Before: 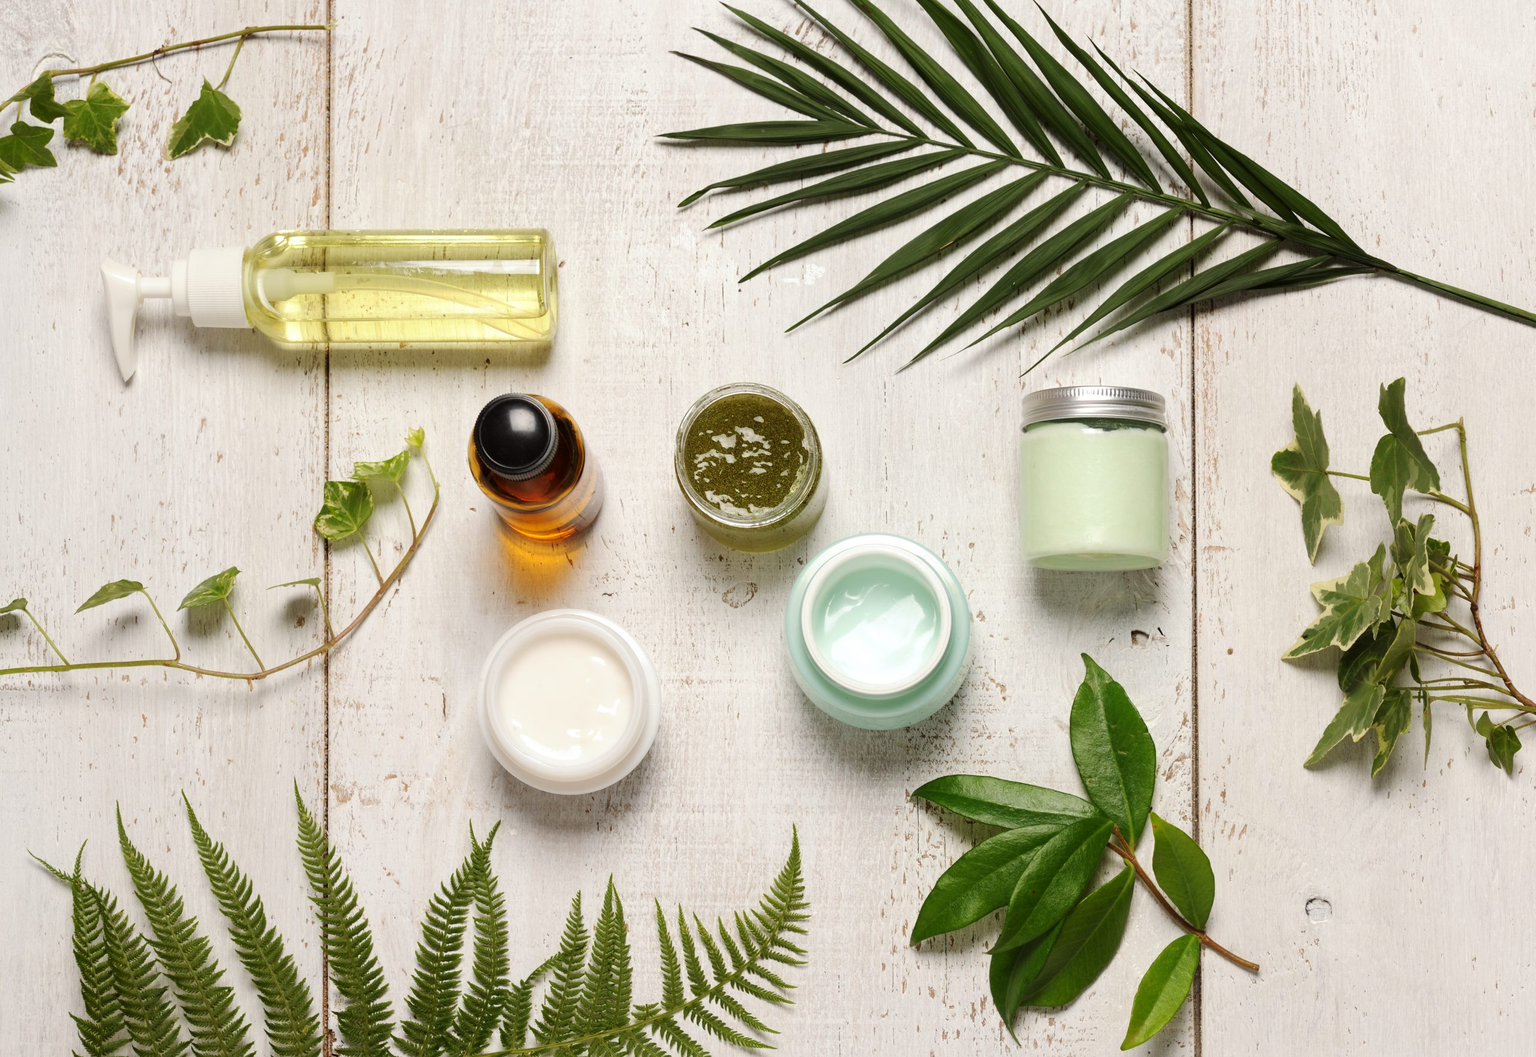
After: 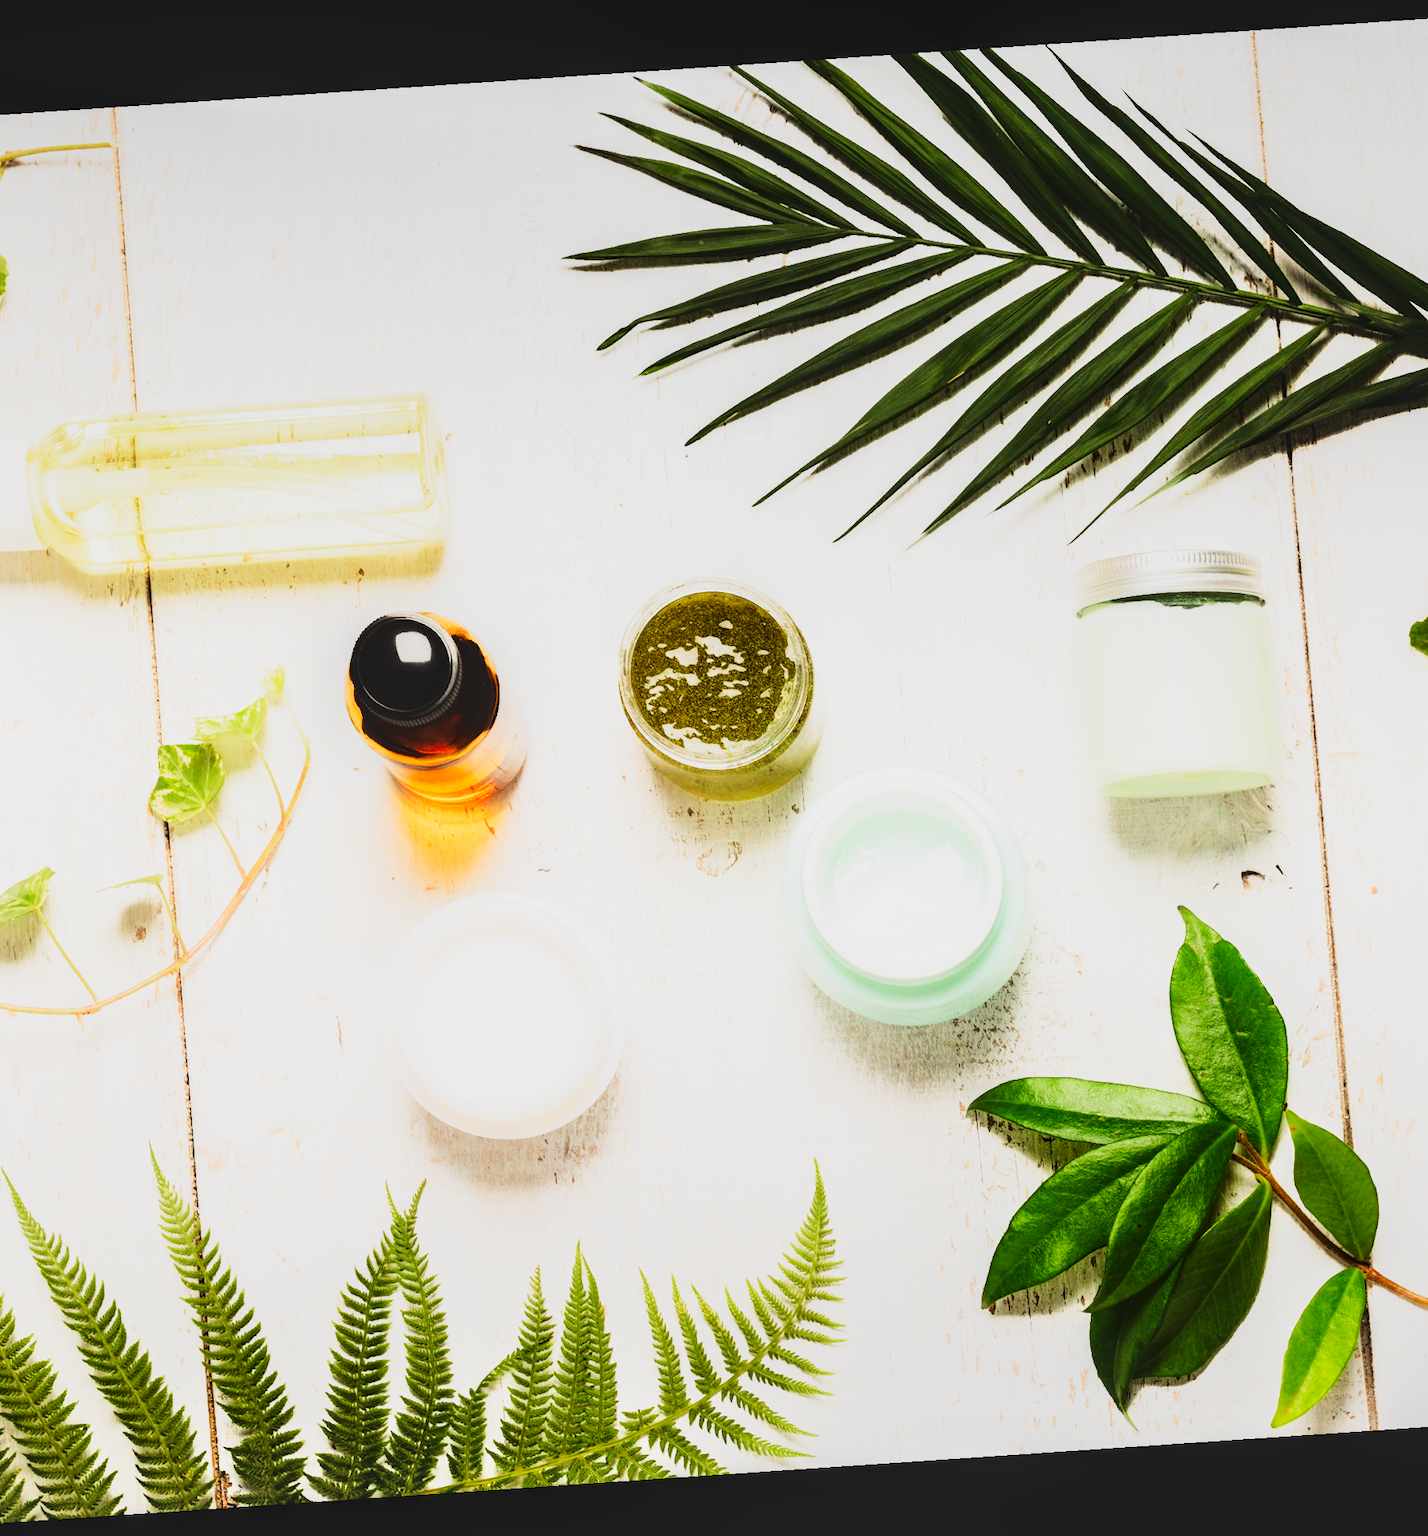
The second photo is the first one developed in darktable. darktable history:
filmic rgb: black relative exposure -6.43 EV, white relative exposure 2.43 EV, threshold 3 EV, hardness 5.27, latitude 0.1%, contrast 1.425, highlights saturation mix 2%, preserve chrominance no, color science v5 (2021), contrast in shadows safe, contrast in highlights safe, enable highlight reconstruction true
exposure: compensate highlight preservation false
tone curve: curves: ch0 [(0, 0.026) (0.155, 0.133) (0.272, 0.34) (0.434, 0.625) (0.676, 0.871) (0.994, 0.955)], color space Lab, linked channels, preserve colors none
local contrast: on, module defaults
crop and rotate: left 15.055%, right 18.278%
contrast equalizer: octaves 7, y [[0.6 ×6], [0.55 ×6], [0 ×6], [0 ×6], [0 ×6]], mix -1
rotate and perspective: rotation -4.2°, shear 0.006, automatic cropping off
